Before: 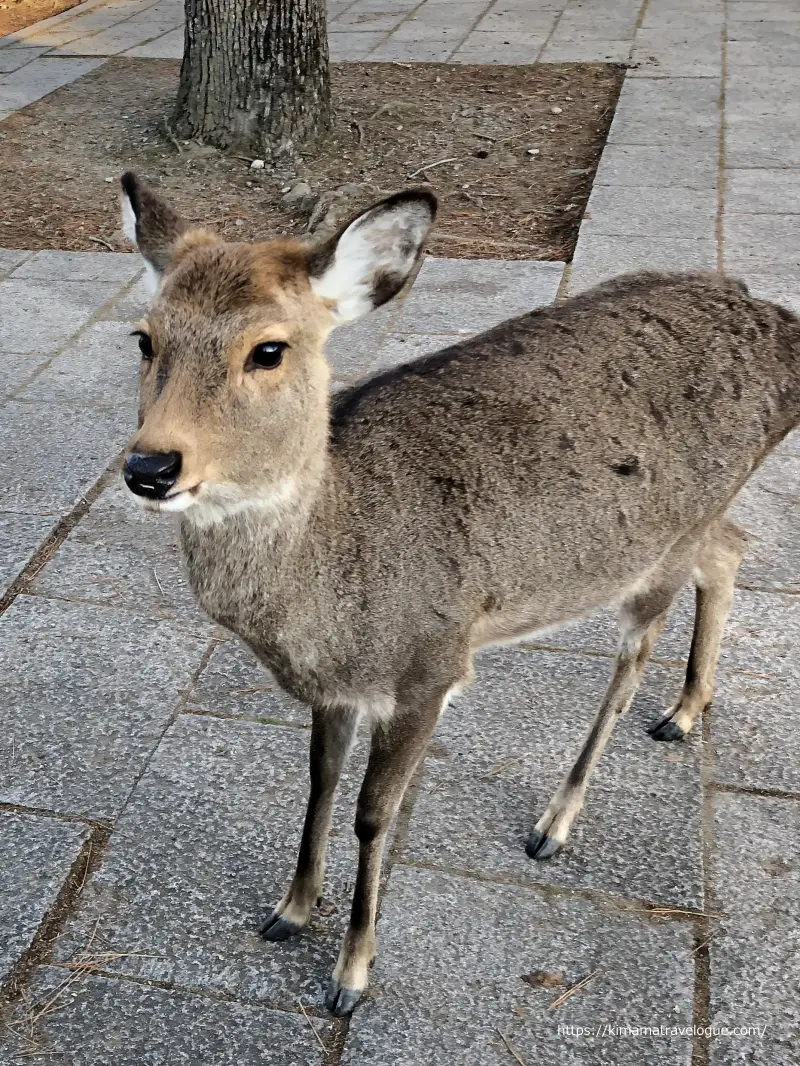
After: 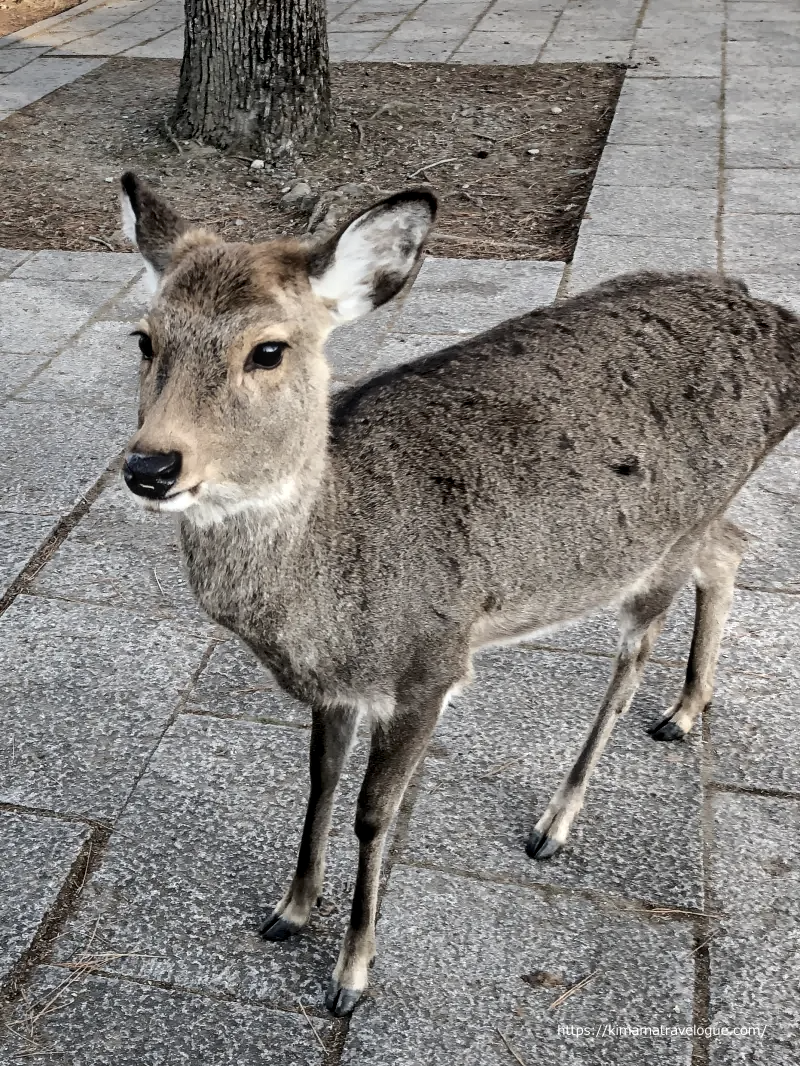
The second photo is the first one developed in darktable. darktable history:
local contrast: on, module defaults
contrast brightness saturation: contrast 0.1, saturation -0.36
